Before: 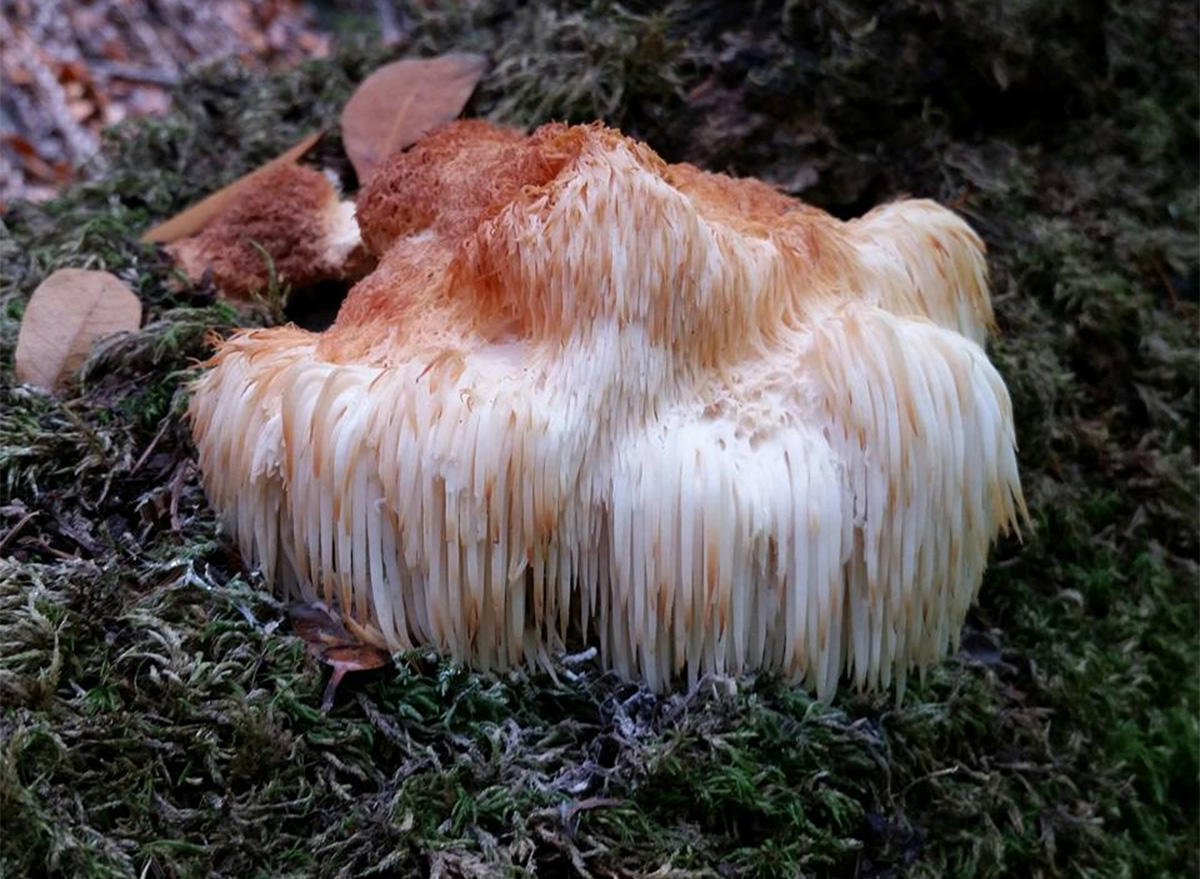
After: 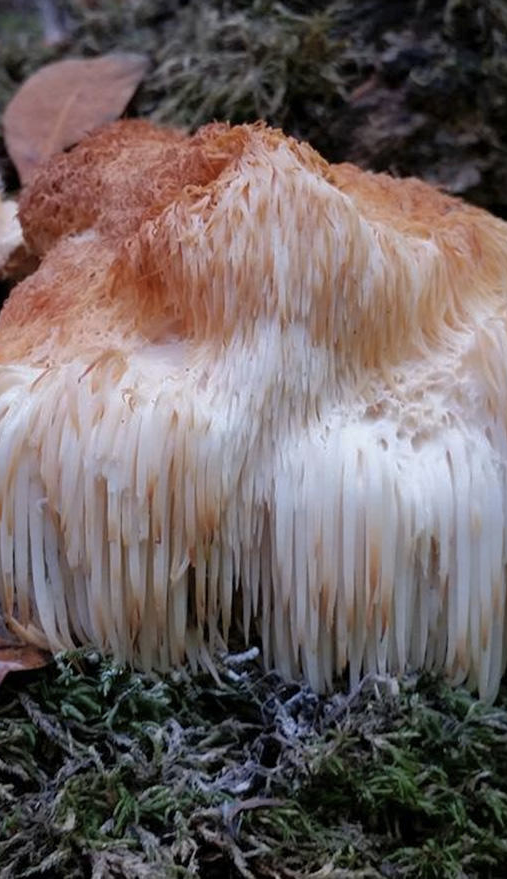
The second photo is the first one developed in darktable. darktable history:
shadows and highlights: shadows 39.5, highlights -59.71
crop: left 28.211%, right 29.533%
